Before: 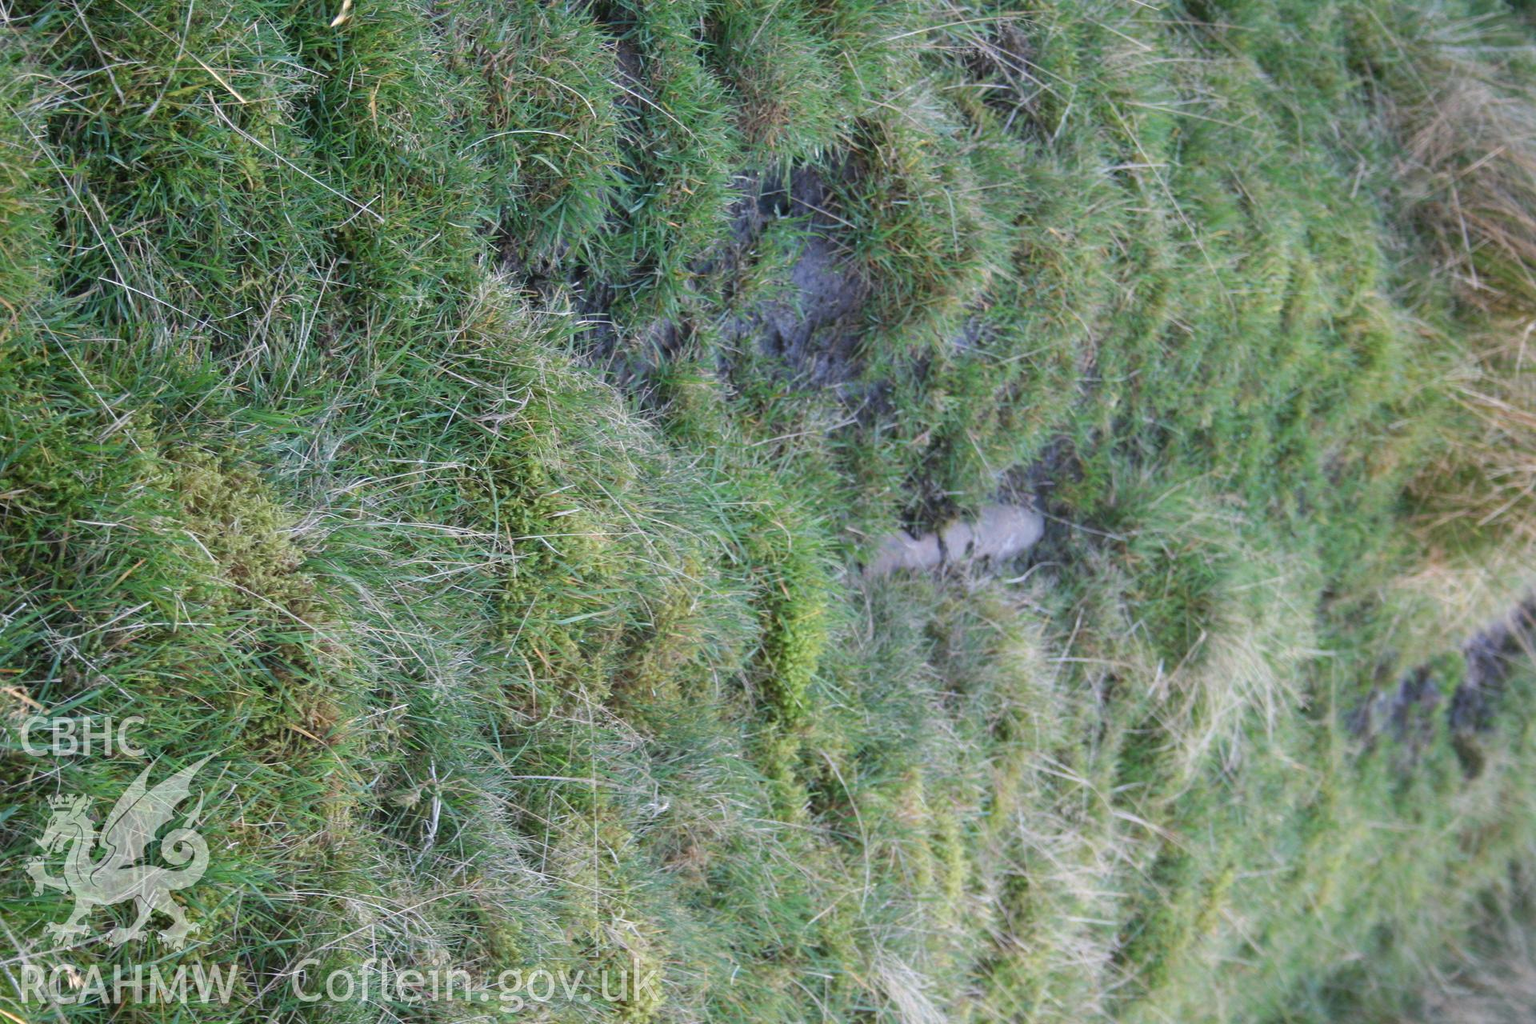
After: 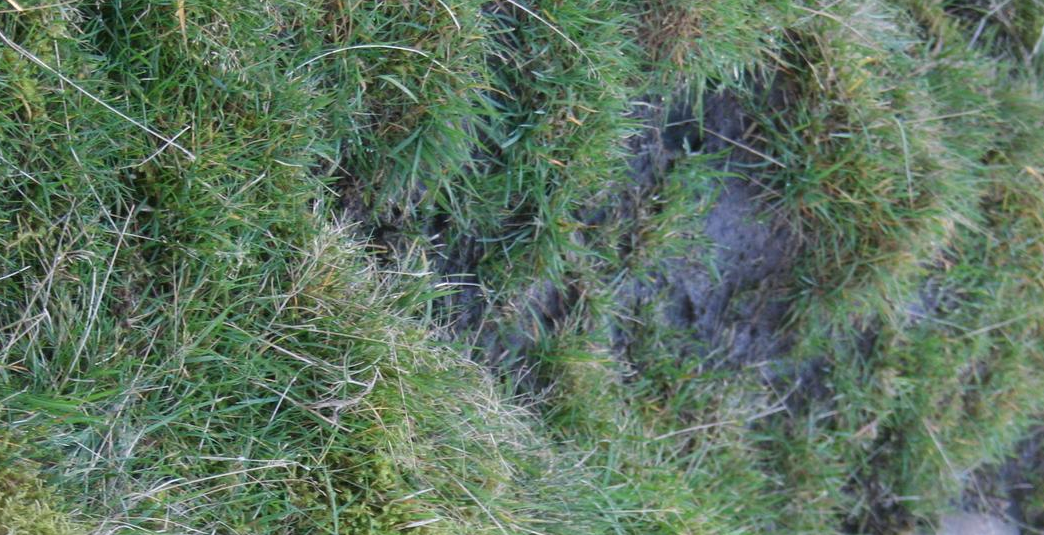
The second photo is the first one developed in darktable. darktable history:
crop: left 14.887%, top 9.295%, right 30.725%, bottom 48.906%
